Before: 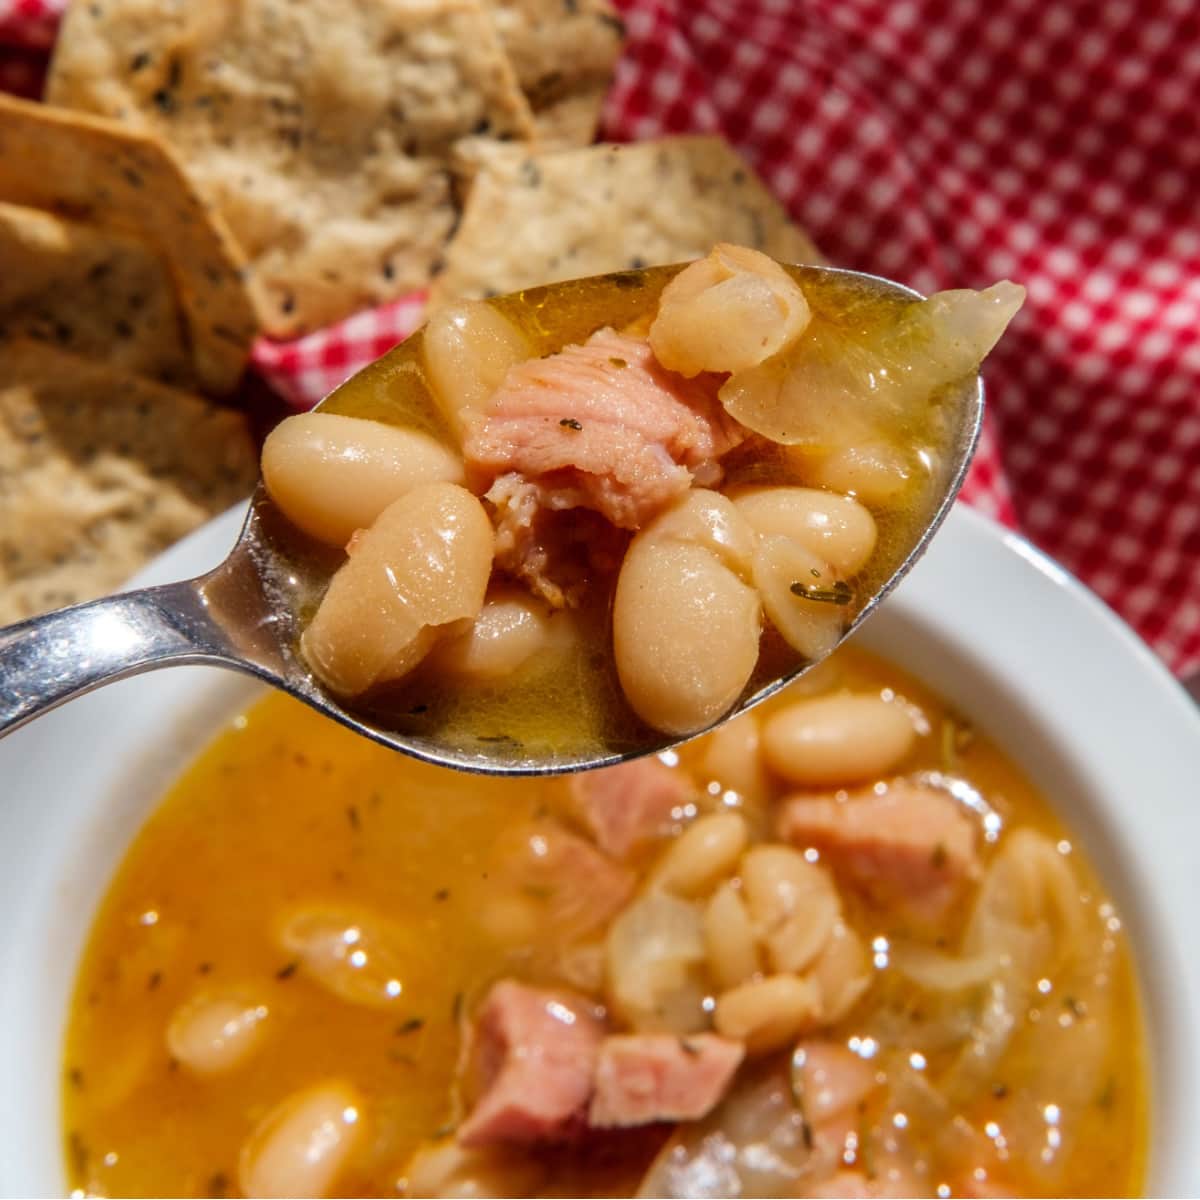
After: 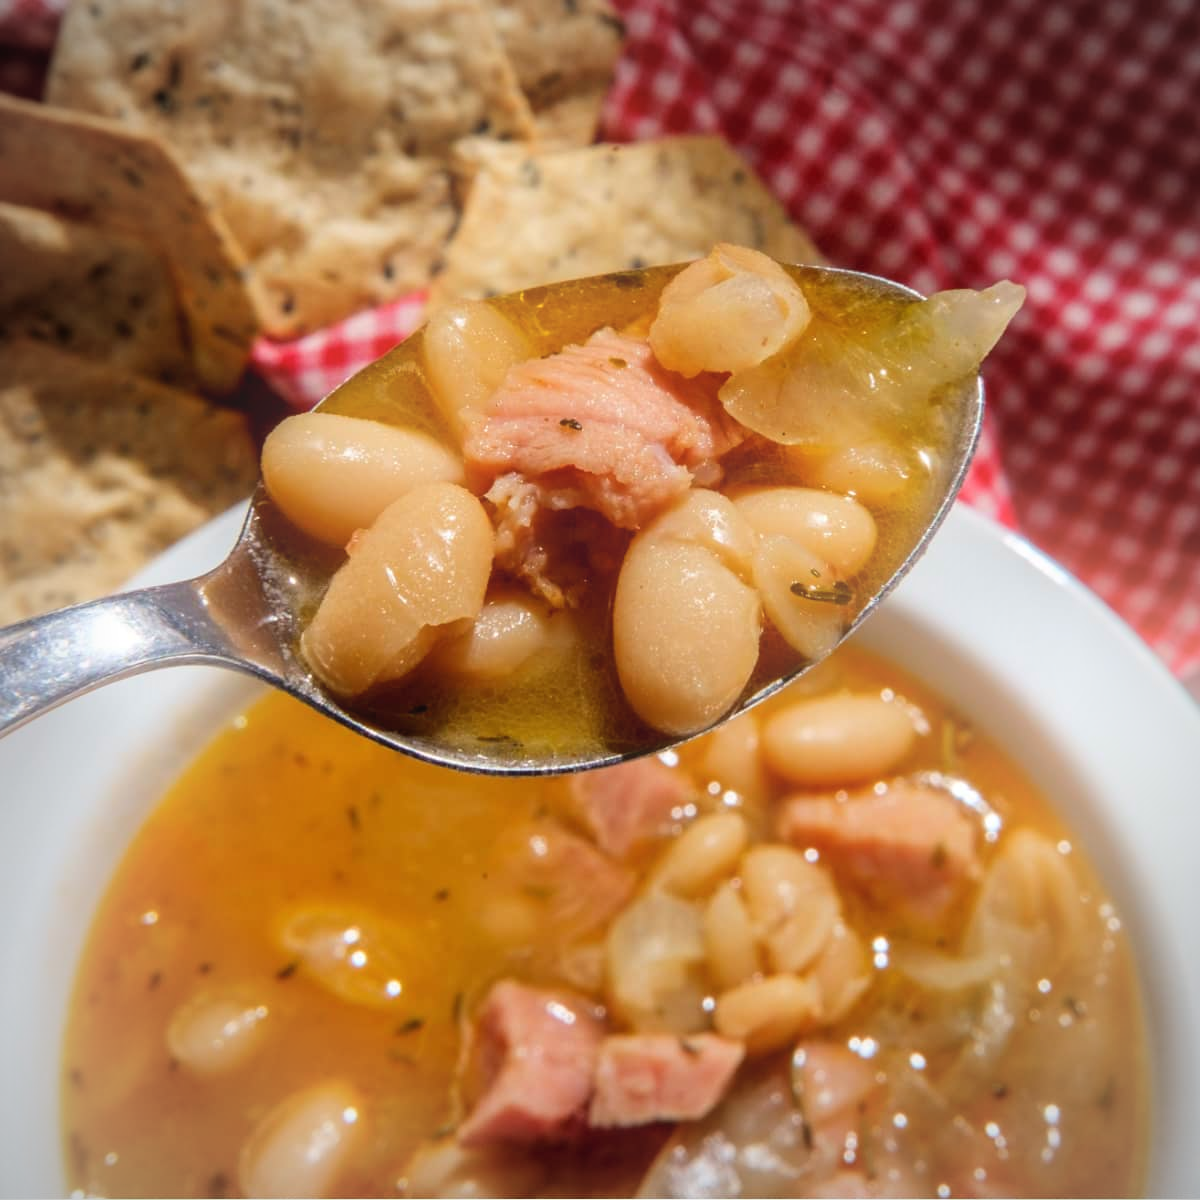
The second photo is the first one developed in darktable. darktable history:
vignetting: fall-off radius 63.6%
bloom: on, module defaults
